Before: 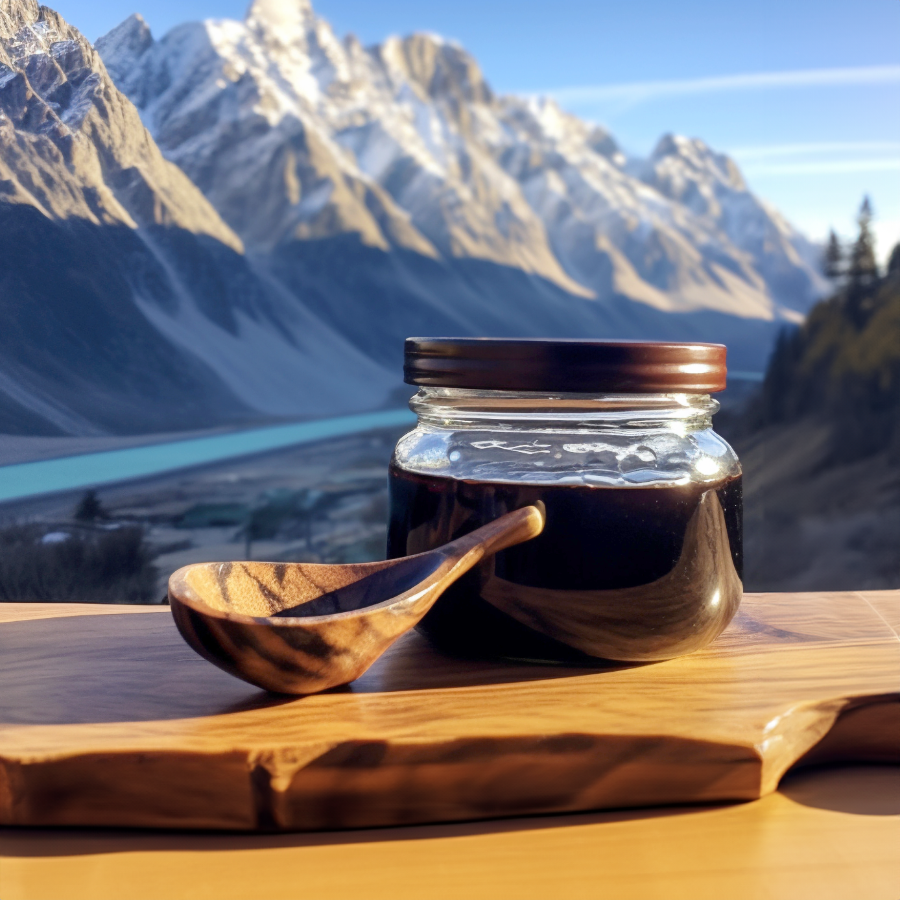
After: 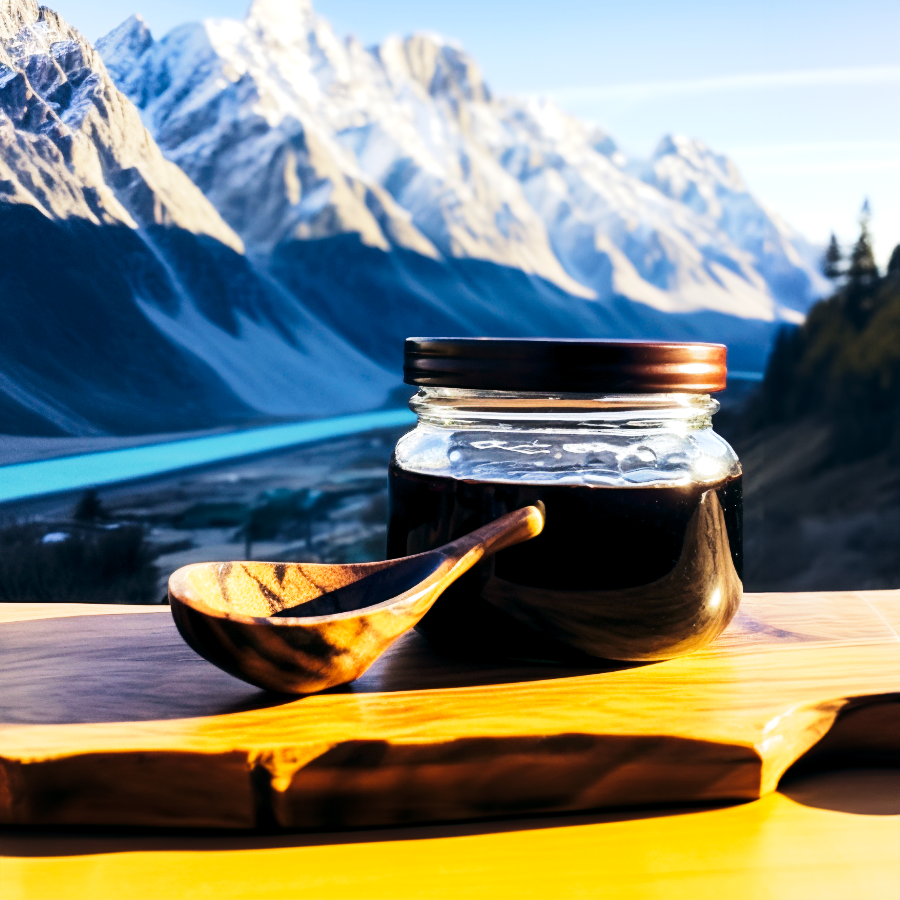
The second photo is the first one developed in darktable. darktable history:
tone curve: curves: ch0 [(0, 0.001) (0.139, 0.096) (0.311, 0.278) (0.495, 0.531) (0.718, 0.816) (0.841, 0.909) (1, 0.967)]; ch1 [(0, 0) (0.272, 0.249) (0.388, 0.385) (0.469, 0.456) (0.495, 0.497) (0.538, 0.554) (0.578, 0.605) (0.707, 0.778) (1, 1)]; ch2 [(0, 0) (0.125, 0.089) (0.353, 0.329) (0.443, 0.408) (0.502, 0.499) (0.557, 0.542) (0.608, 0.635) (1, 1)], preserve colors none
color balance rgb: global offset › luminance -0.327%, global offset › chroma 0.109%, global offset › hue 167.78°, perceptual saturation grading › global saturation 0.587%, perceptual brilliance grading › highlights 16.997%, perceptual brilliance grading › mid-tones 32.585%, perceptual brilliance grading › shadows -31.745%, global vibrance 24.8%
